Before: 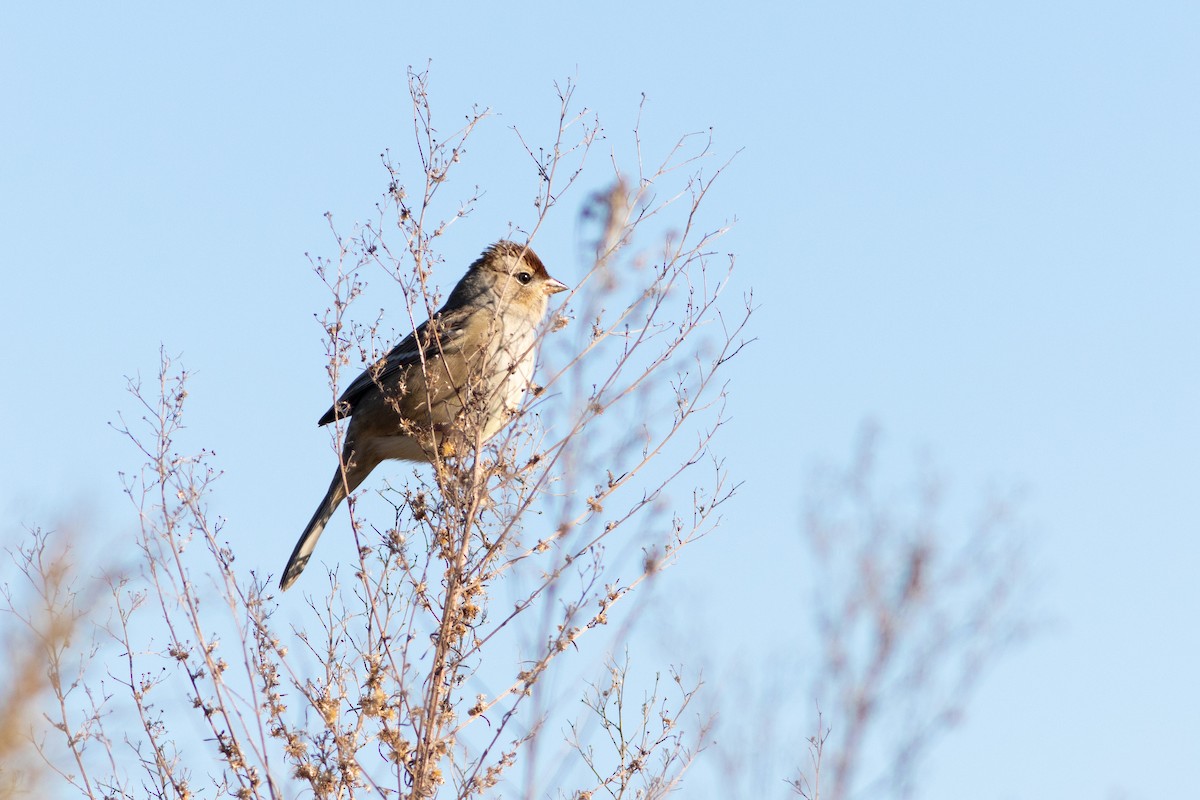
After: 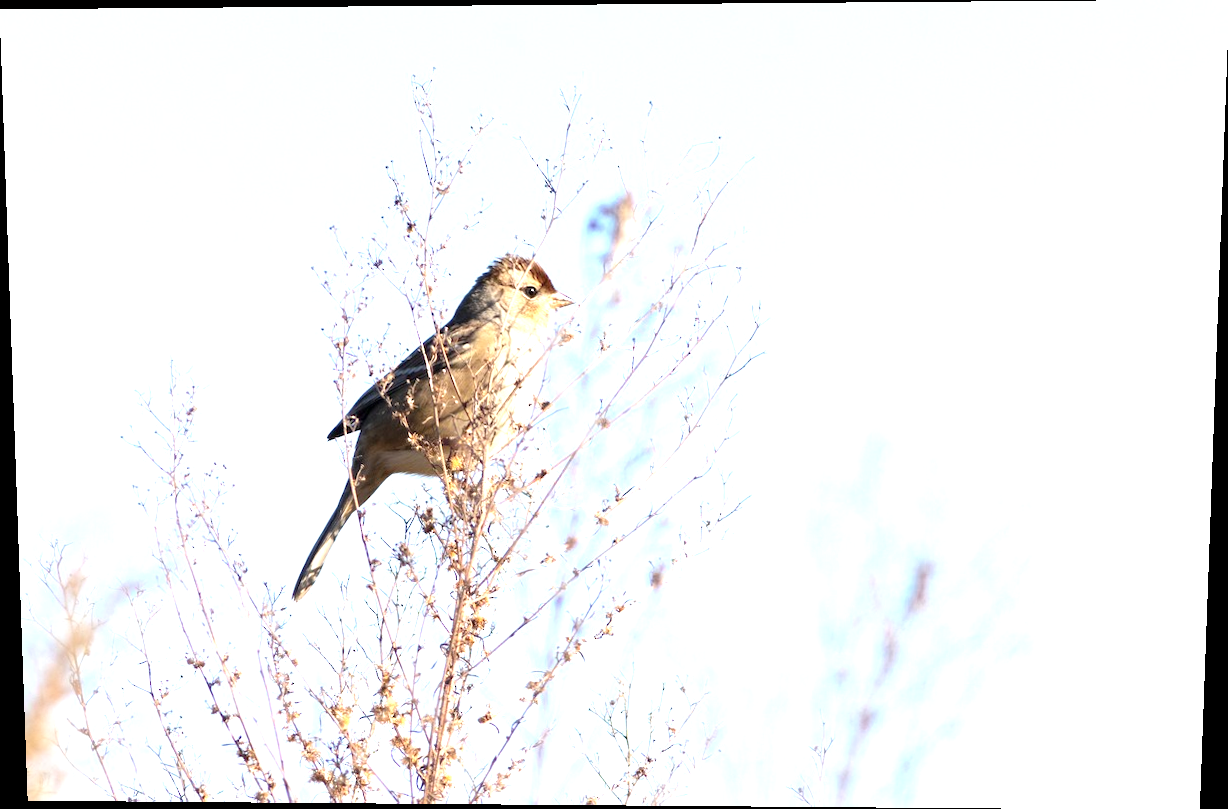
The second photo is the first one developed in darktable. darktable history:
exposure: exposure 1 EV, compensate highlight preservation false
rotate and perspective: lens shift (vertical) 0.048, lens shift (horizontal) -0.024, automatic cropping off
